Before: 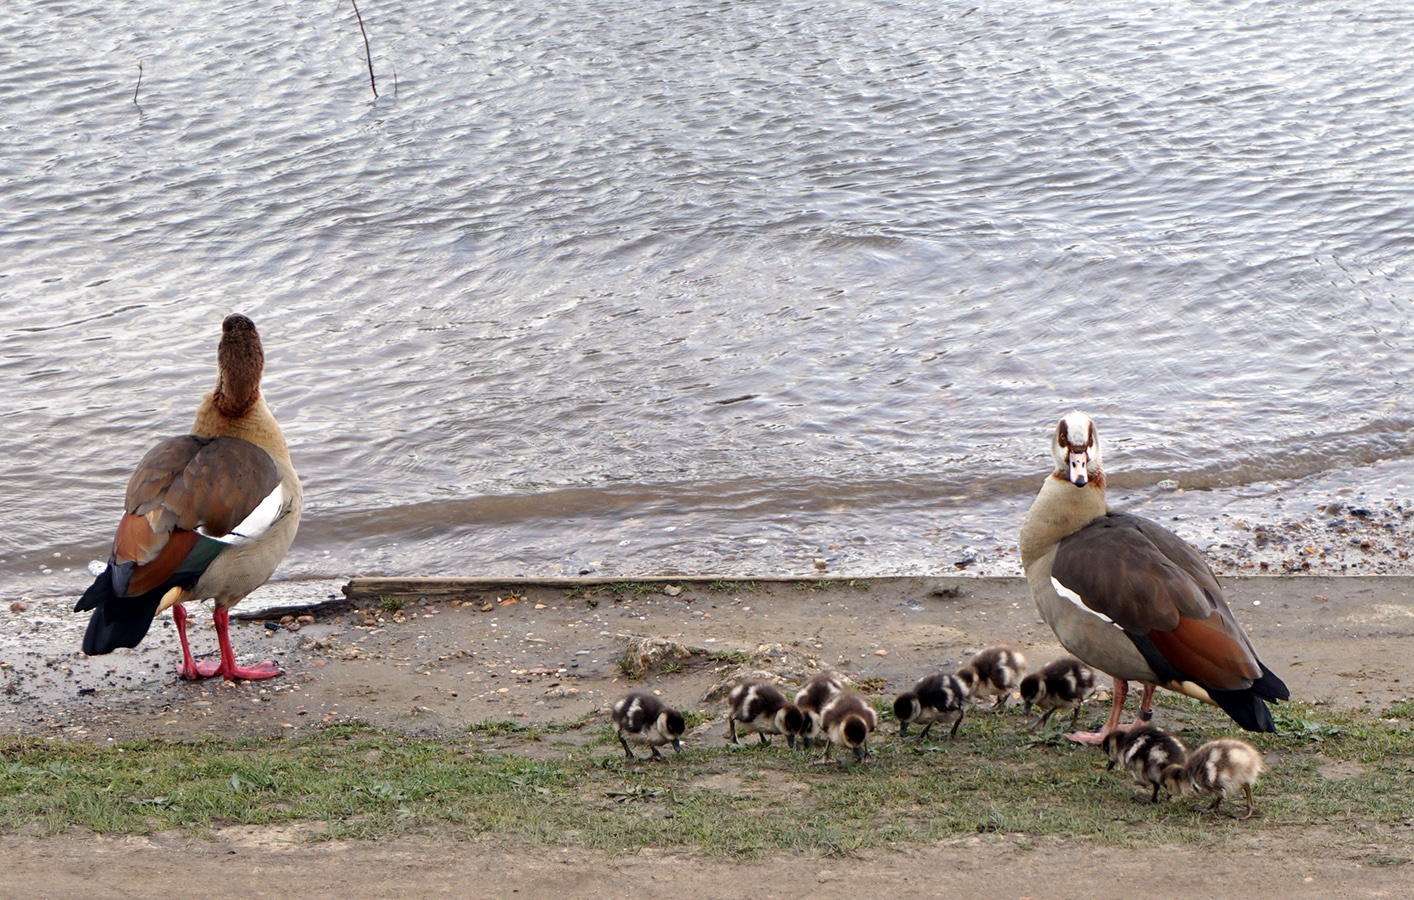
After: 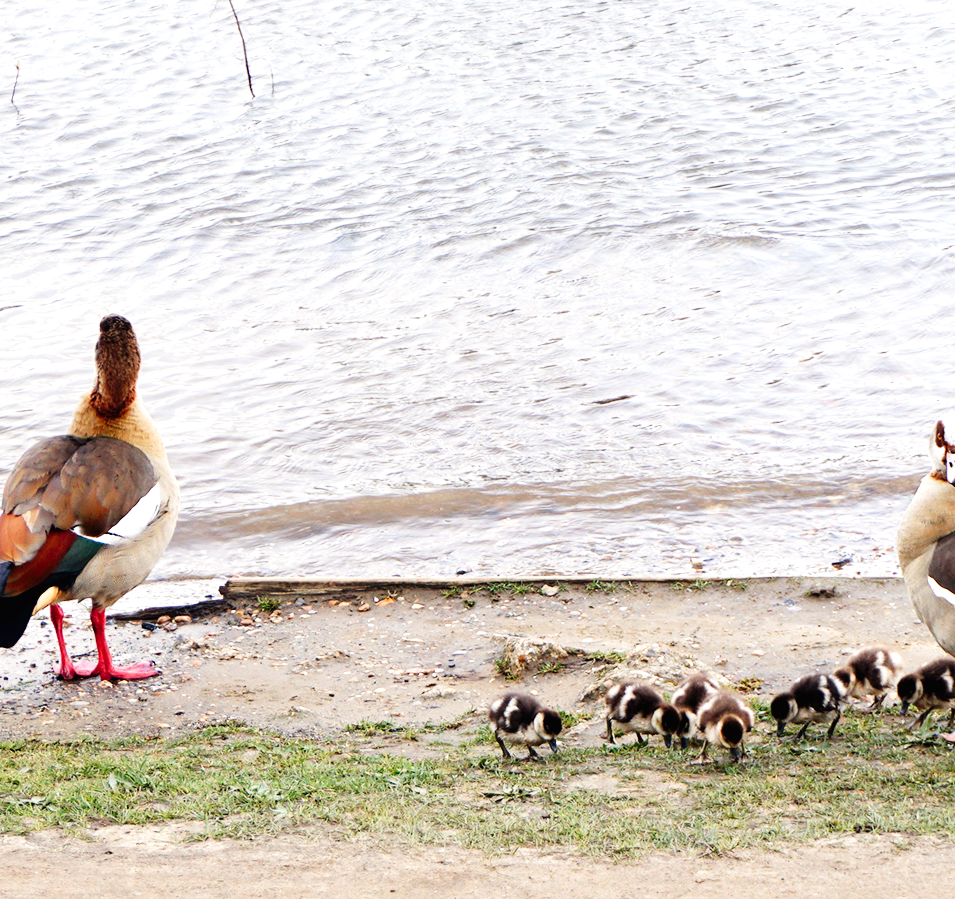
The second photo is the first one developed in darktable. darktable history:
tone curve: curves: ch0 [(0, 0.011) (0.053, 0.026) (0.174, 0.115) (0.398, 0.444) (0.673, 0.775) (0.829, 0.906) (0.991, 0.981)]; ch1 [(0, 0) (0.276, 0.206) (0.409, 0.383) (0.473, 0.458) (0.492, 0.501) (0.512, 0.513) (0.54, 0.543) (0.585, 0.617) (0.659, 0.686) (0.78, 0.8) (1, 1)]; ch2 [(0, 0) (0.438, 0.449) (0.473, 0.469) (0.503, 0.5) (0.523, 0.534) (0.562, 0.594) (0.612, 0.635) (0.695, 0.713) (1, 1)], preserve colors none
exposure: exposure 0.786 EV, compensate exposure bias true, compensate highlight preservation false
crop and rotate: left 8.711%, right 23.721%
